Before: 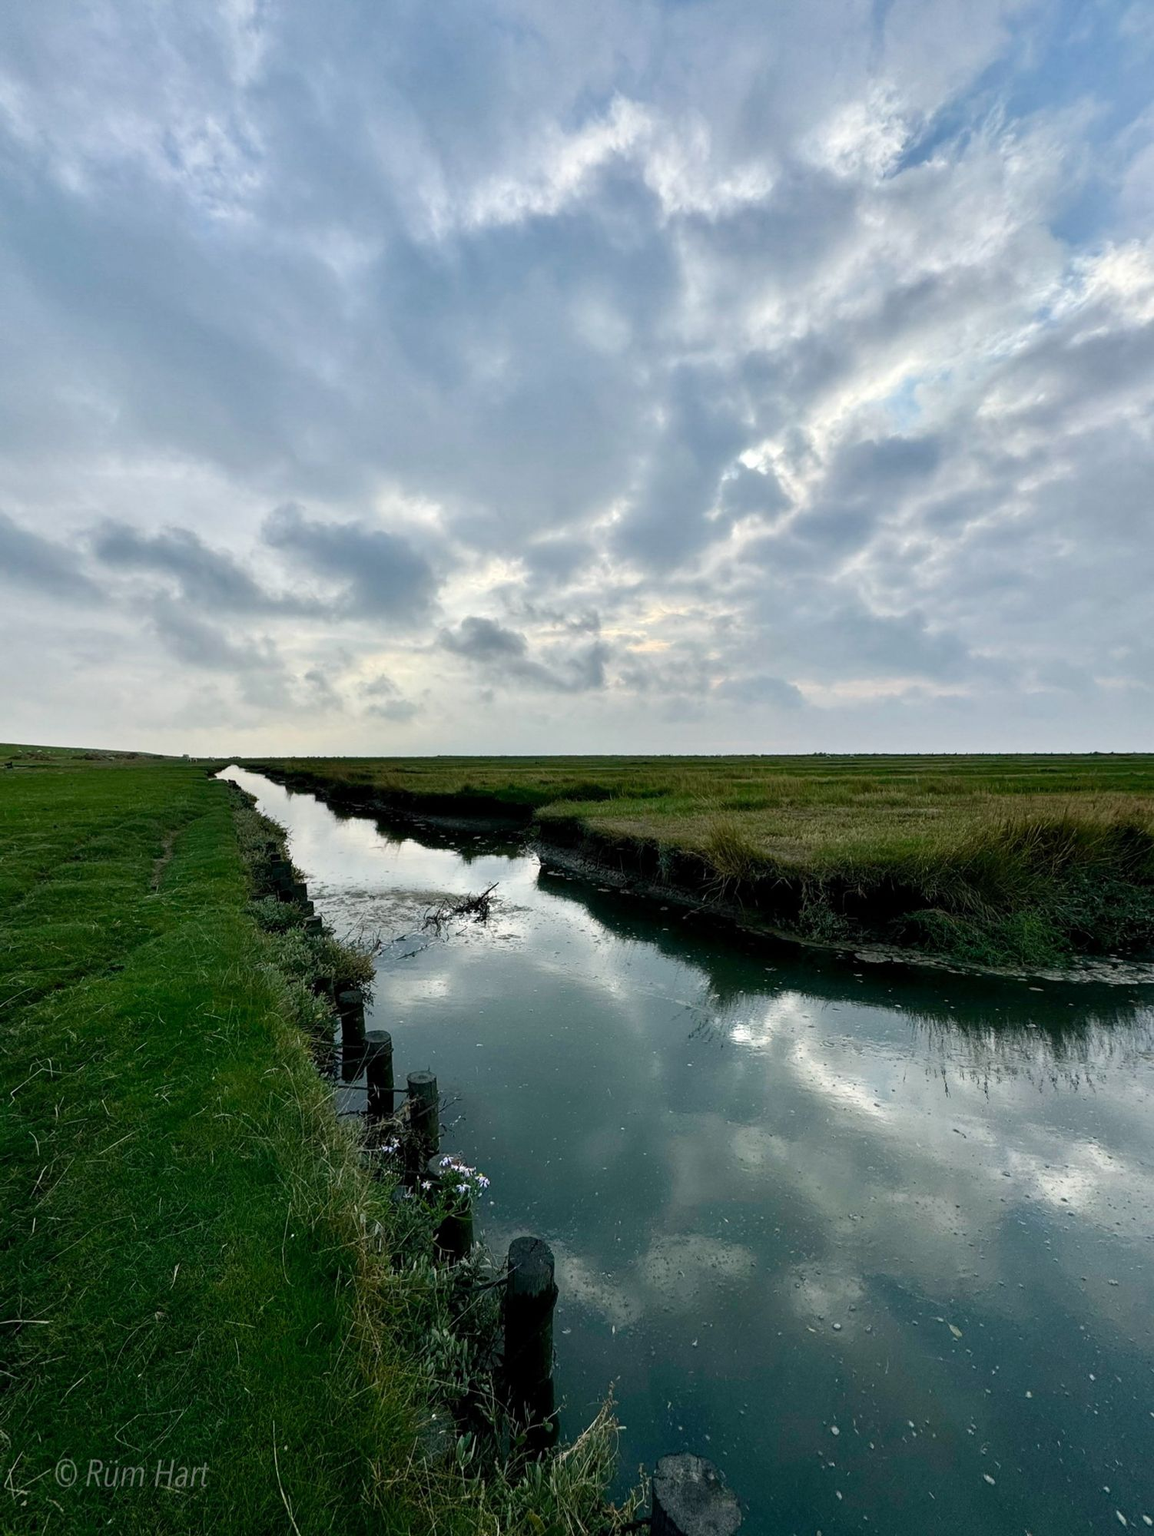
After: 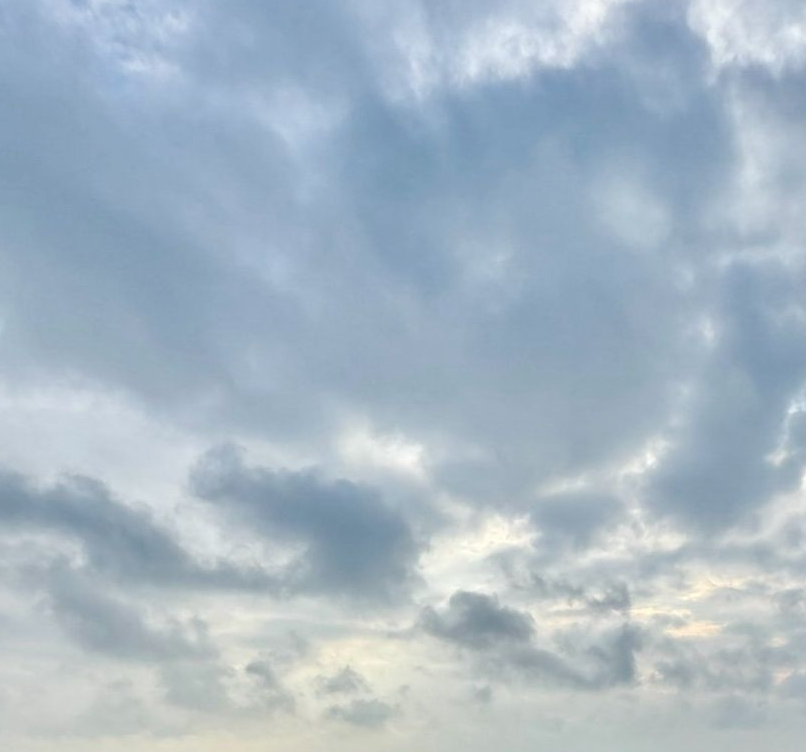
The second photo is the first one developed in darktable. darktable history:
crop: left 10.064%, top 10.603%, right 36.251%, bottom 51.753%
